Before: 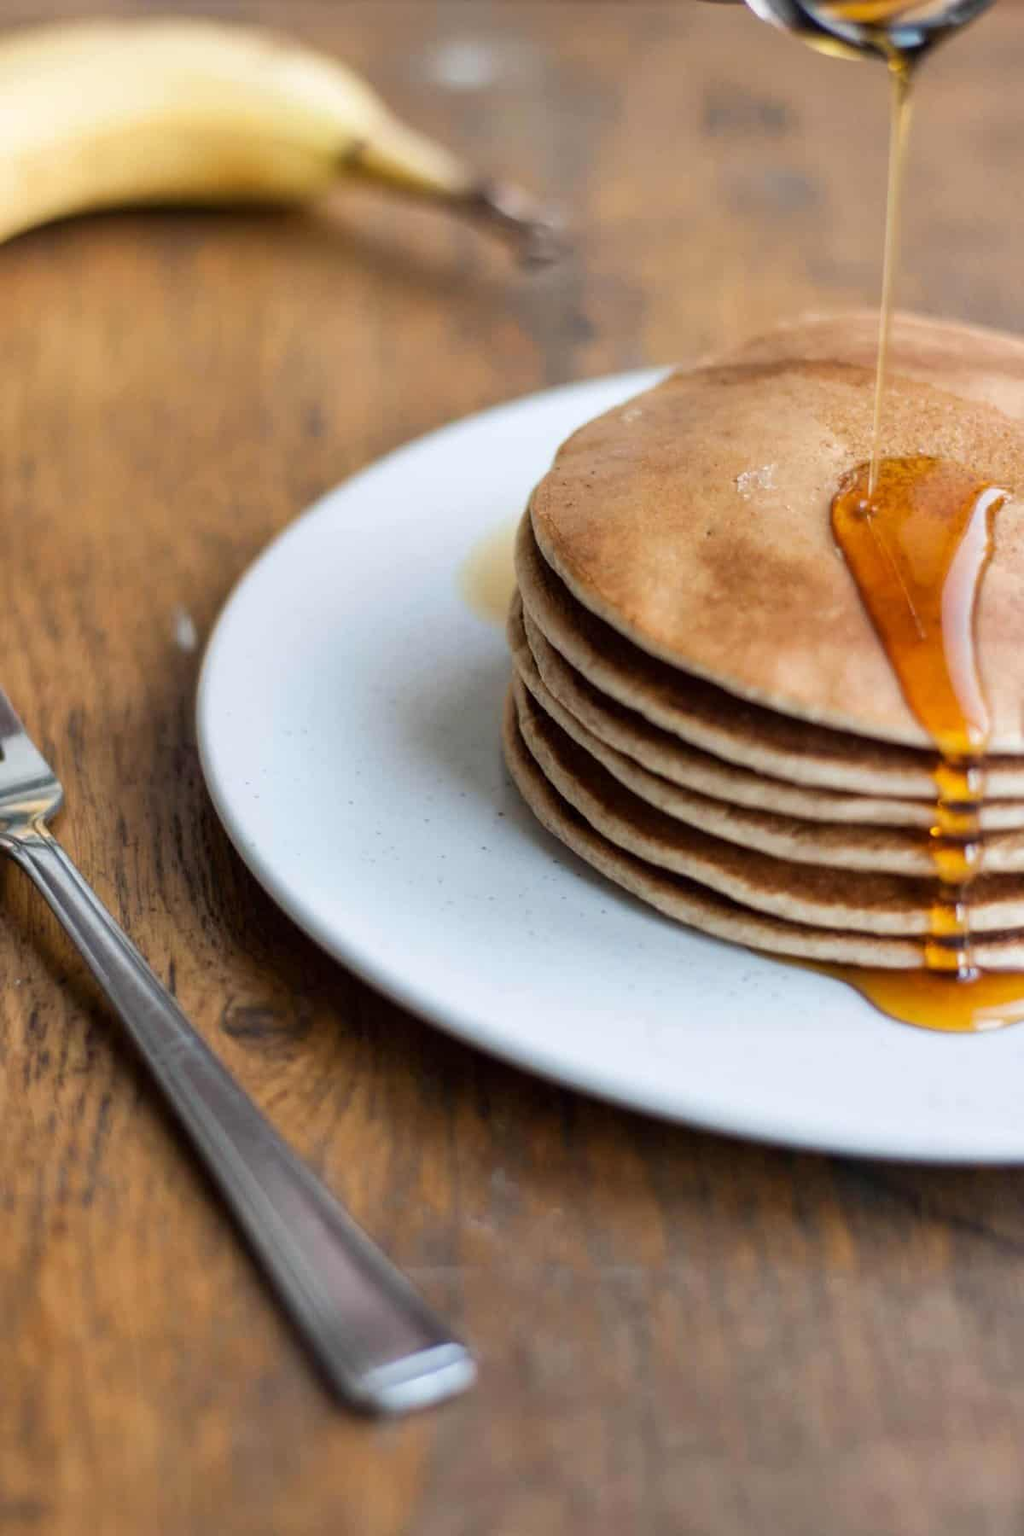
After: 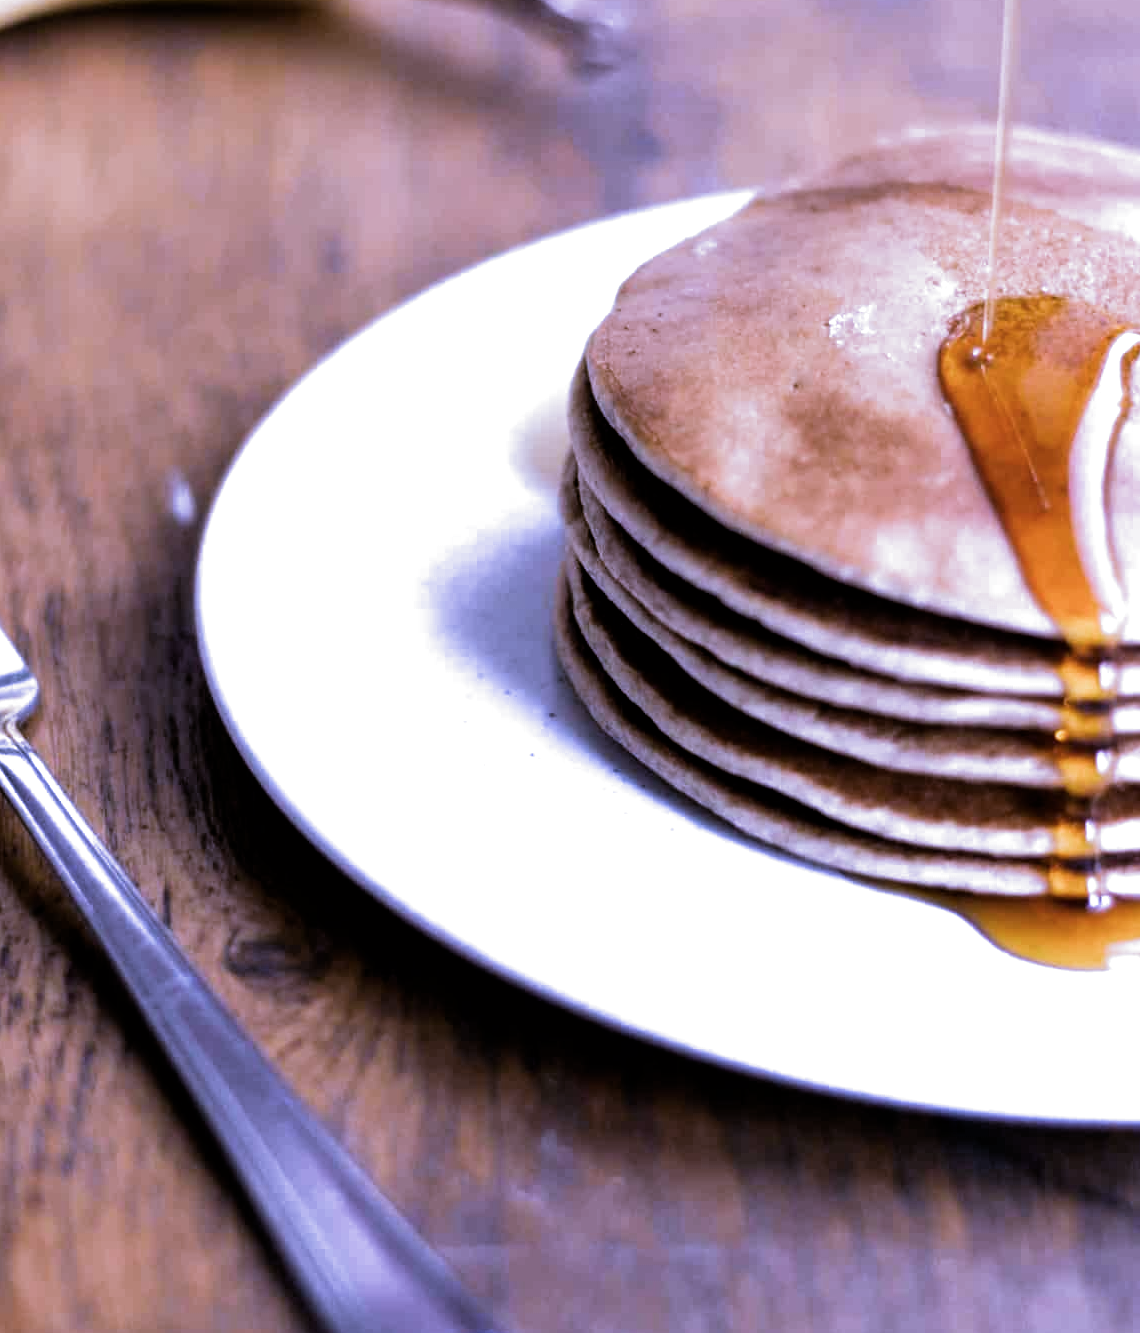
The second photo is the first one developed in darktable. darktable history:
tone equalizer: on, module defaults
filmic rgb: black relative exposure -8.2 EV, white relative exposure 2.2 EV, threshold 3 EV, hardness 7.11, latitude 75%, contrast 1.325, highlights saturation mix -2%, shadows ↔ highlights balance 30%, preserve chrominance RGB euclidean norm, color science v5 (2021), contrast in shadows safe, contrast in highlights safe, enable highlight reconstruction true
white balance: red 0.98, blue 1.61
crop and rotate: left 2.991%, top 13.302%, right 1.981%, bottom 12.636%
